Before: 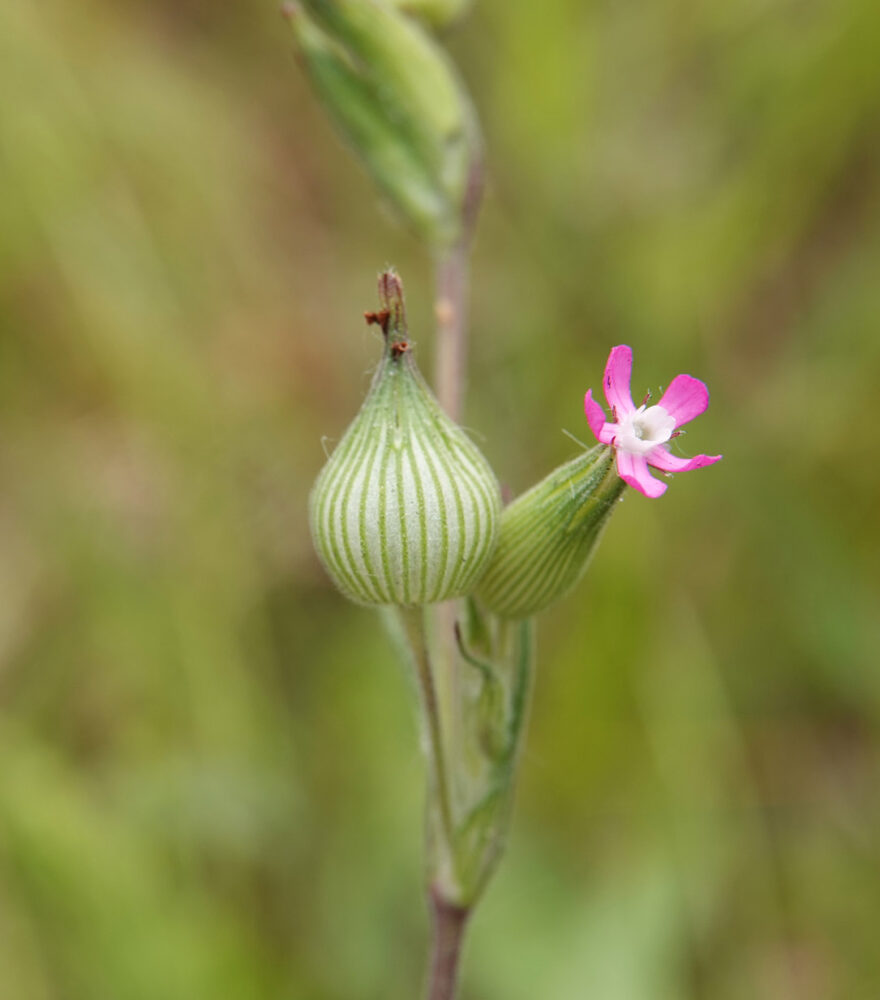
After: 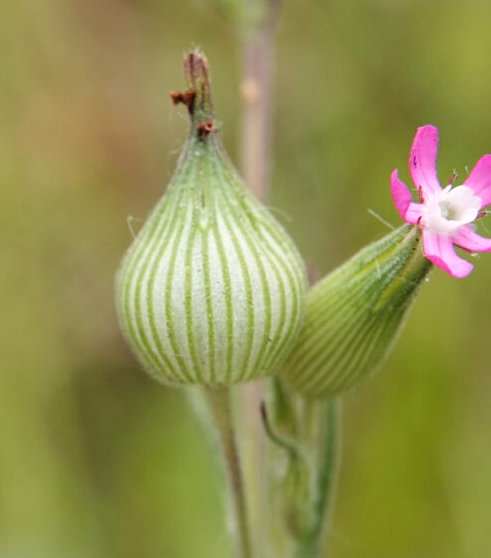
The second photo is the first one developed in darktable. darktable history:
levels: levels [0.073, 0.497, 0.972]
crop and rotate: left 22.13%, top 22.054%, right 22.026%, bottom 22.102%
